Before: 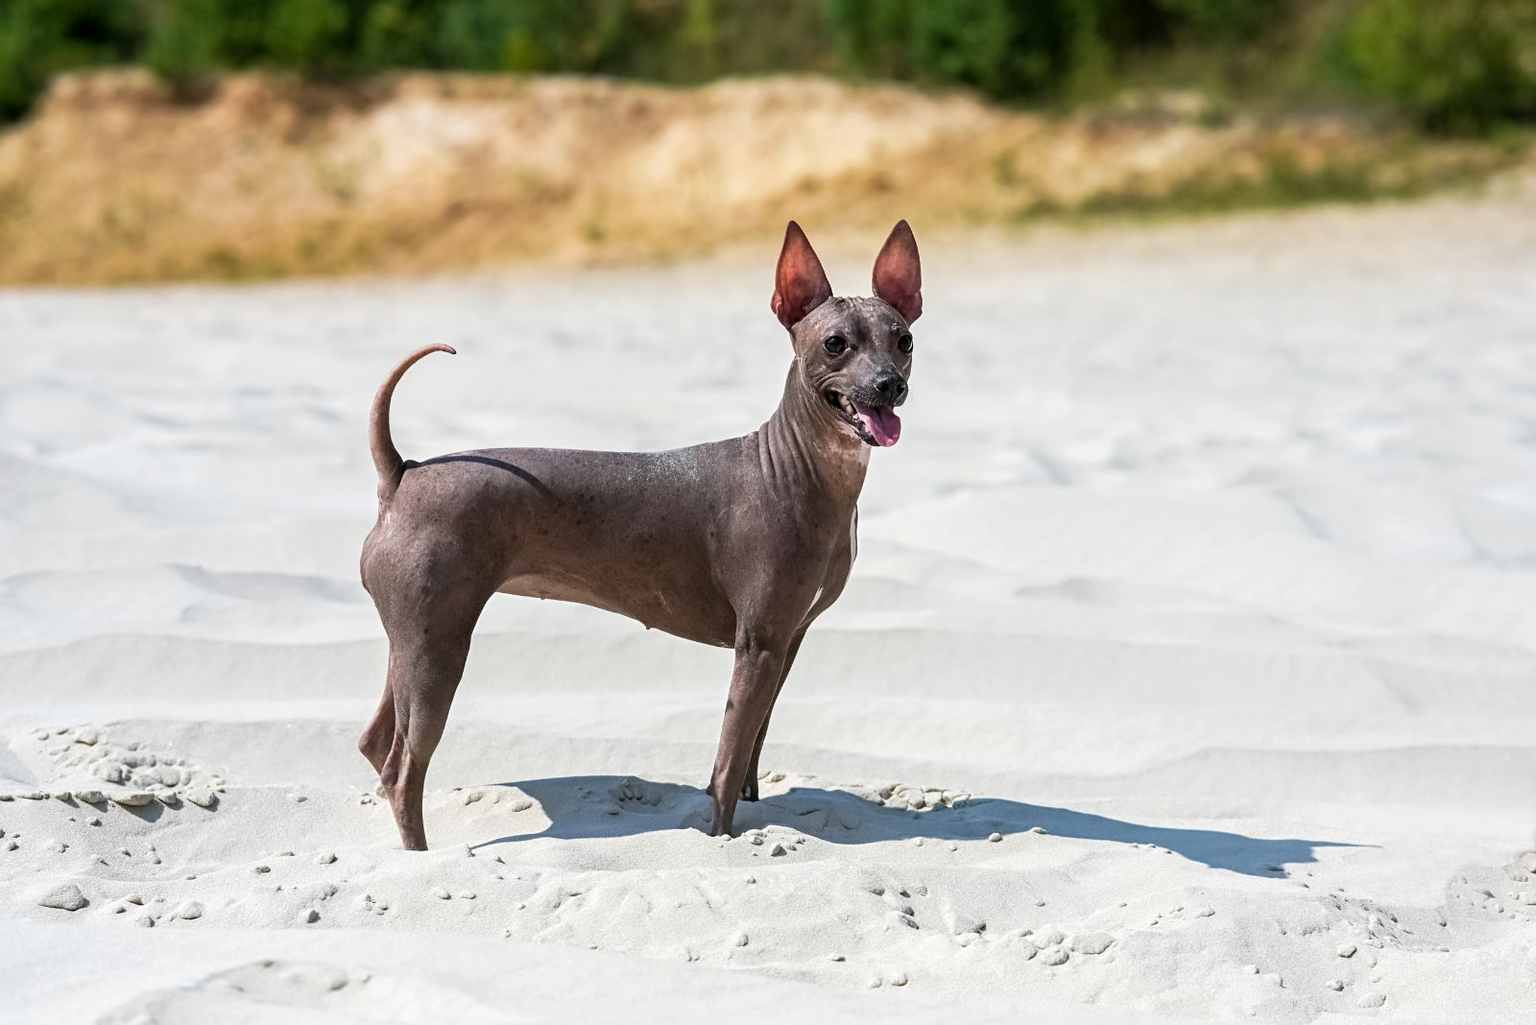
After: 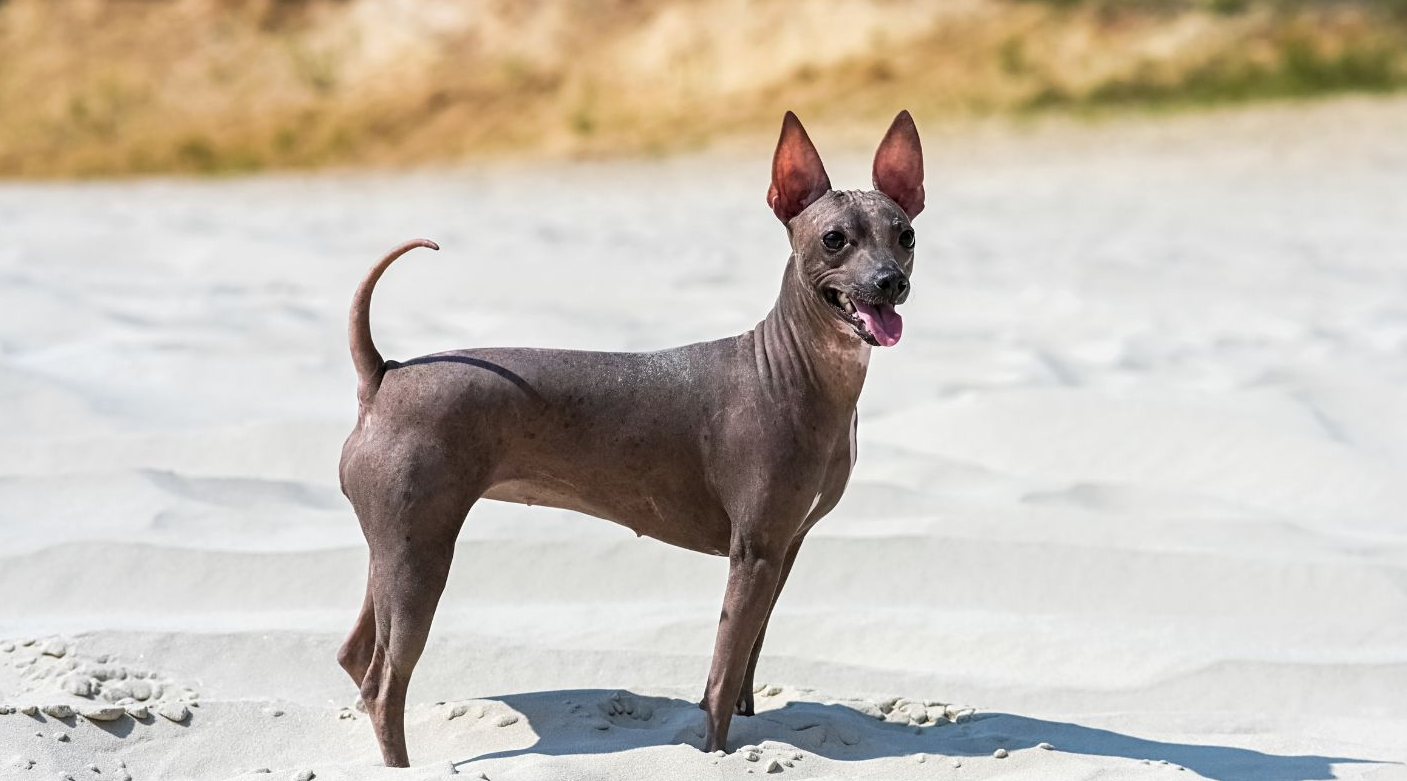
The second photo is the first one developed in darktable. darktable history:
crop and rotate: left 2.281%, top 11.21%, right 9.751%, bottom 15.579%
